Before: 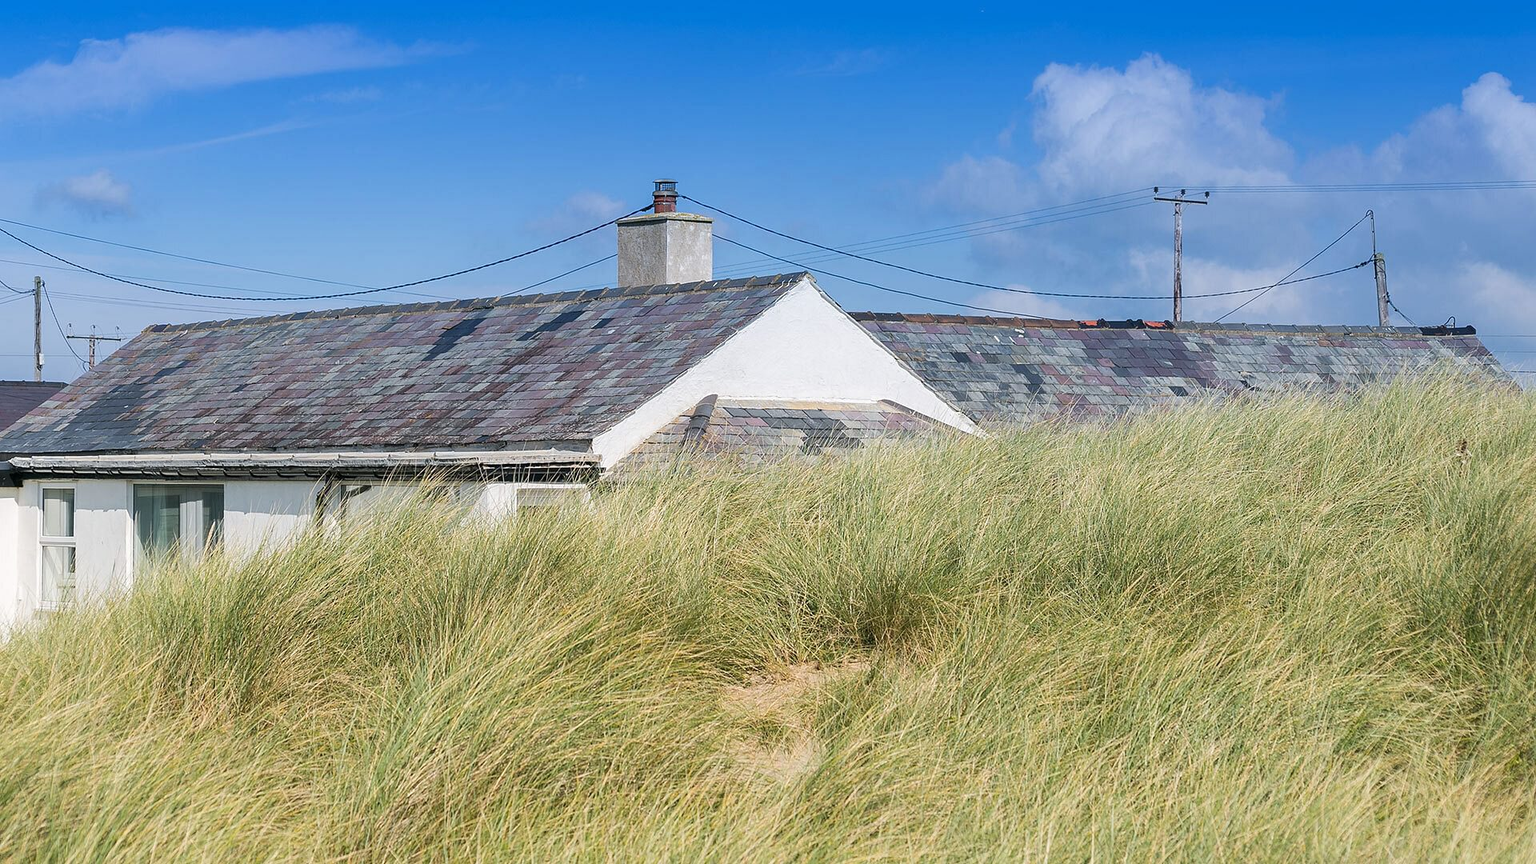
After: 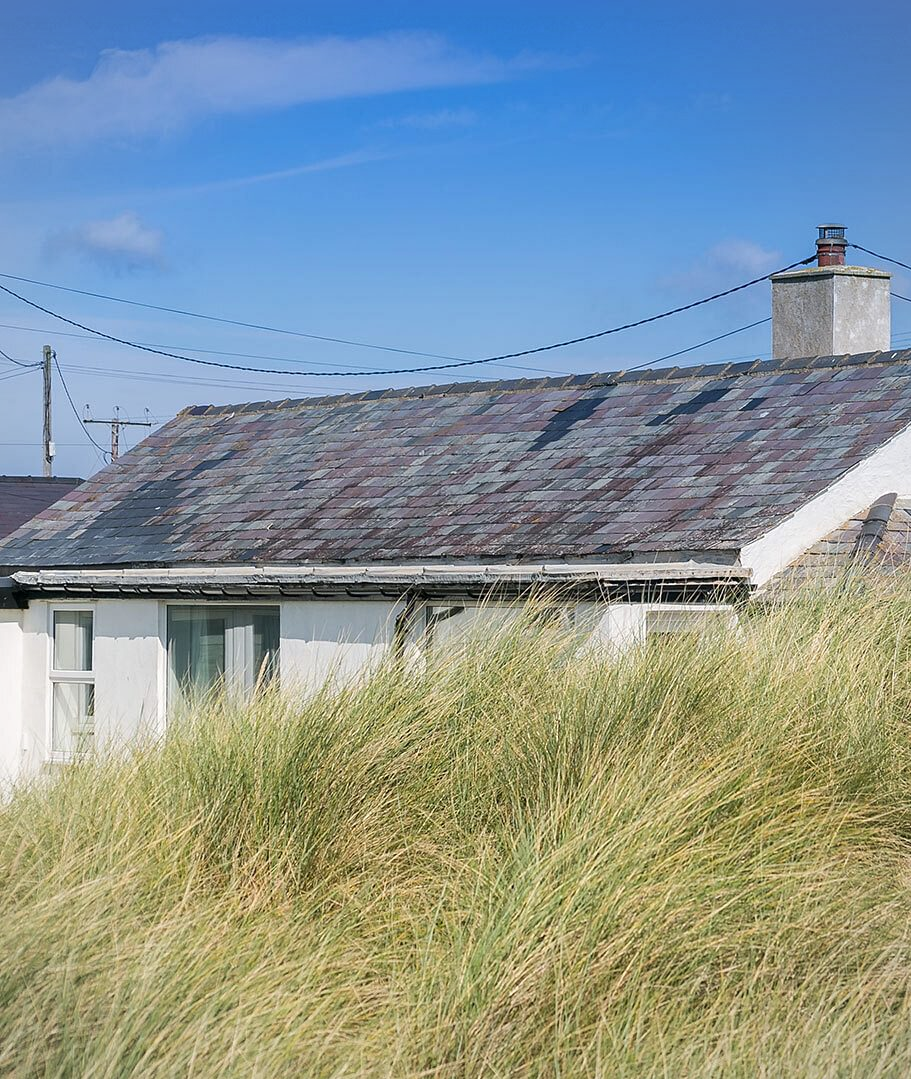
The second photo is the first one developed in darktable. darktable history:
crop and rotate: left 0.003%, top 0%, right 52.543%
vignetting: brightness -0.182, saturation -0.303
